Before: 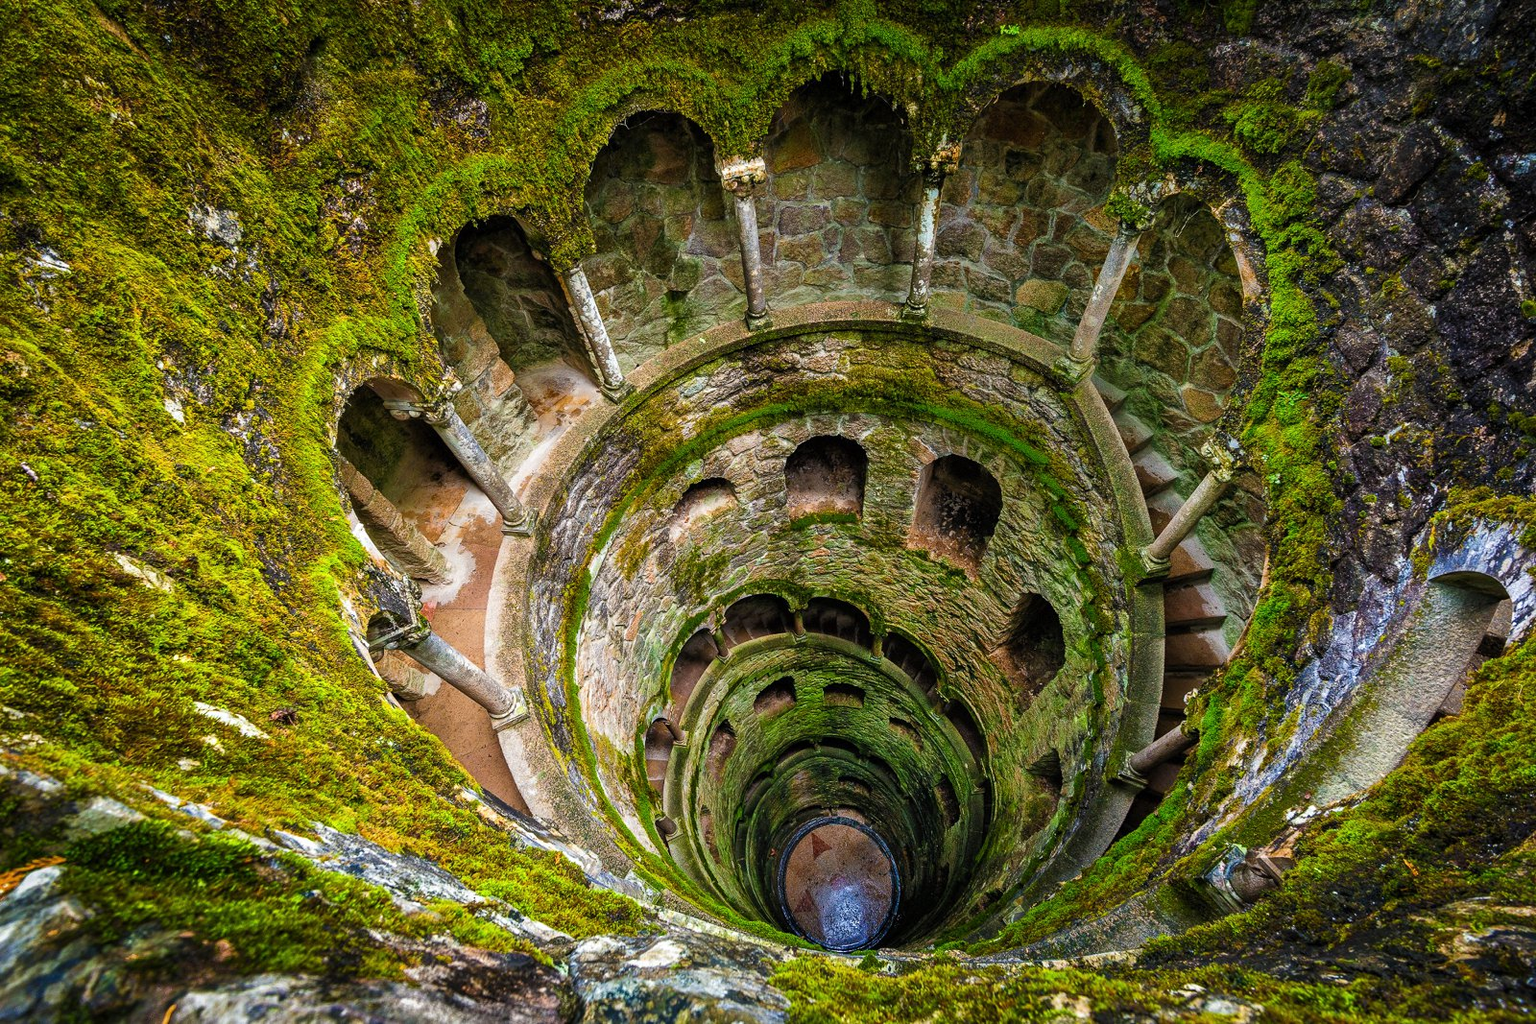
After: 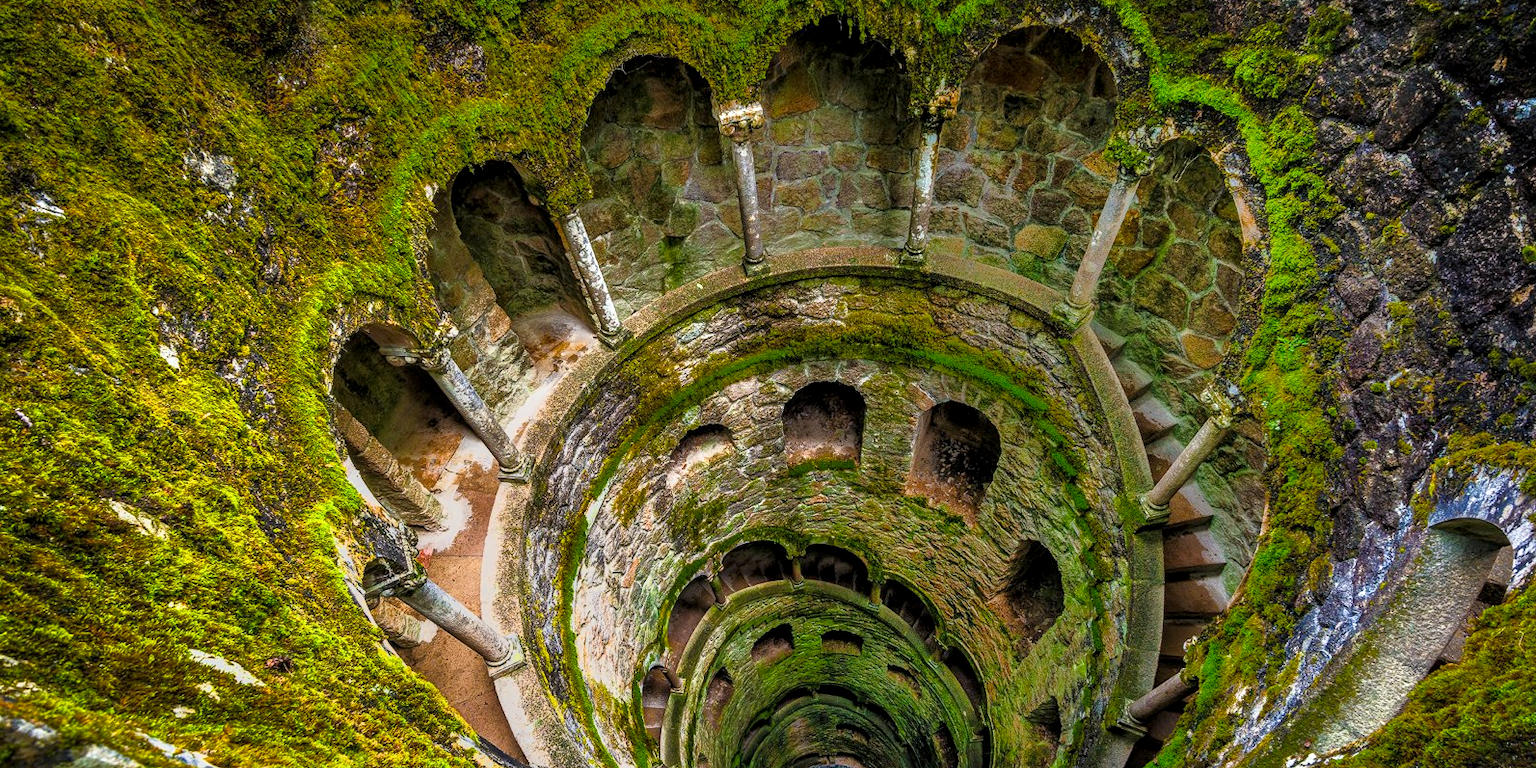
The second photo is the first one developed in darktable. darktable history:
tone equalizer: -7 EV -0.63 EV, -6 EV 1 EV, -5 EV -0.45 EV, -4 EV 0.43 EV, -3 EV 0.41 EV, -2 EV 0.15 EV, -1 EV -0.15 EV, +0 EV -0.39 EV, smoothing diameter 25%, edges refinement/feathering 10, preserve details guided filter
crop: left 0.387%, top 5.469%, bottom 19.809%
local contrast: on, module defaults
color balance rgb: shadows fall-off 101%, linear chroma grading › mid-tones 7.63%, perceptual saturation grading › mid-tones 11.68%, mask middle-gray fulcrum 22.45%, global vibrance 10.11%, saturation formula JzAzBz (2021)
levels: levels [0, 0.51, 1]
